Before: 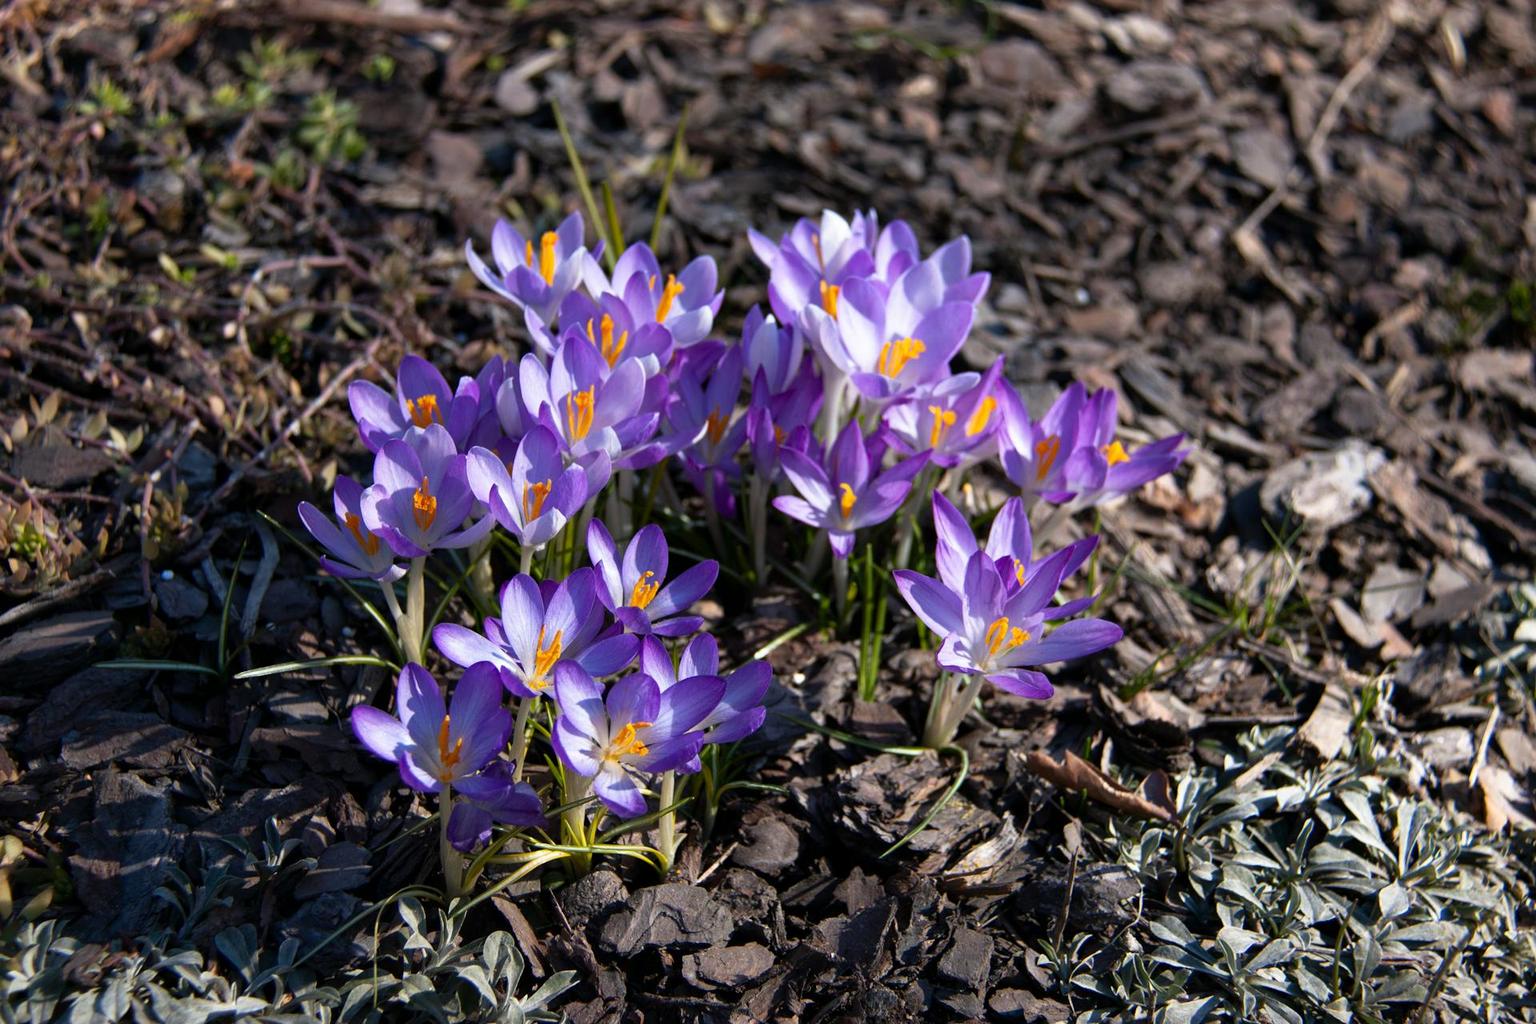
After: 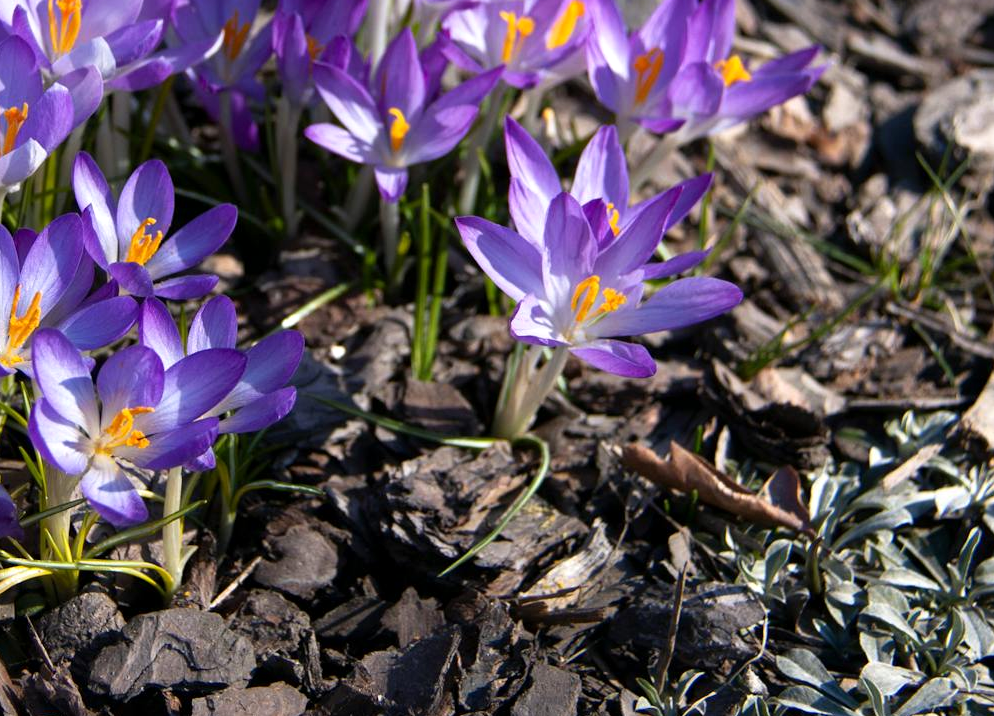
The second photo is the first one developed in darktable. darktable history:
exposure: exposure 0.15 EV, compensate highlight preservation false
crop: left 34.479%, top 38.822%, right 13.718%, bottom 5.172%
